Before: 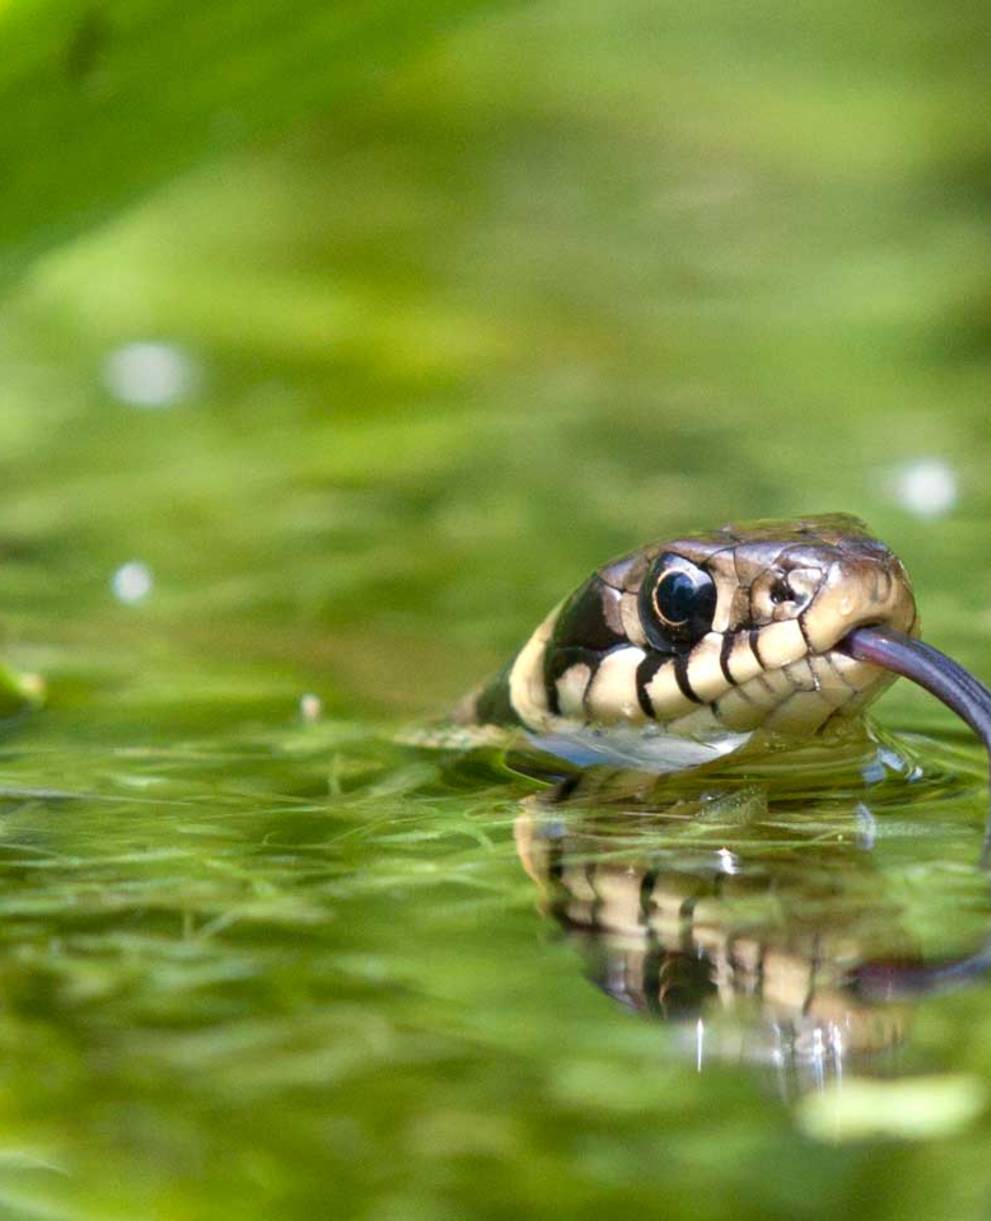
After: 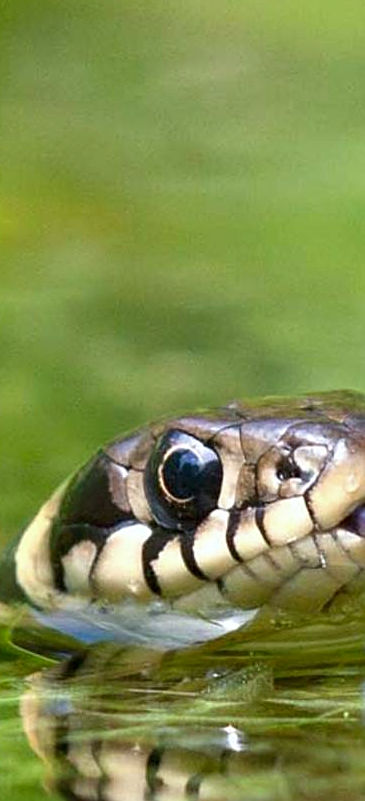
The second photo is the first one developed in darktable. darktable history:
vibrance: on, module defaults
white balance: red 0.982, blue 1.018
sharpen: on, module defaults
crop and rotate: left 49.936%, top 10.094%, right 13.136%, bottom 24.256%
